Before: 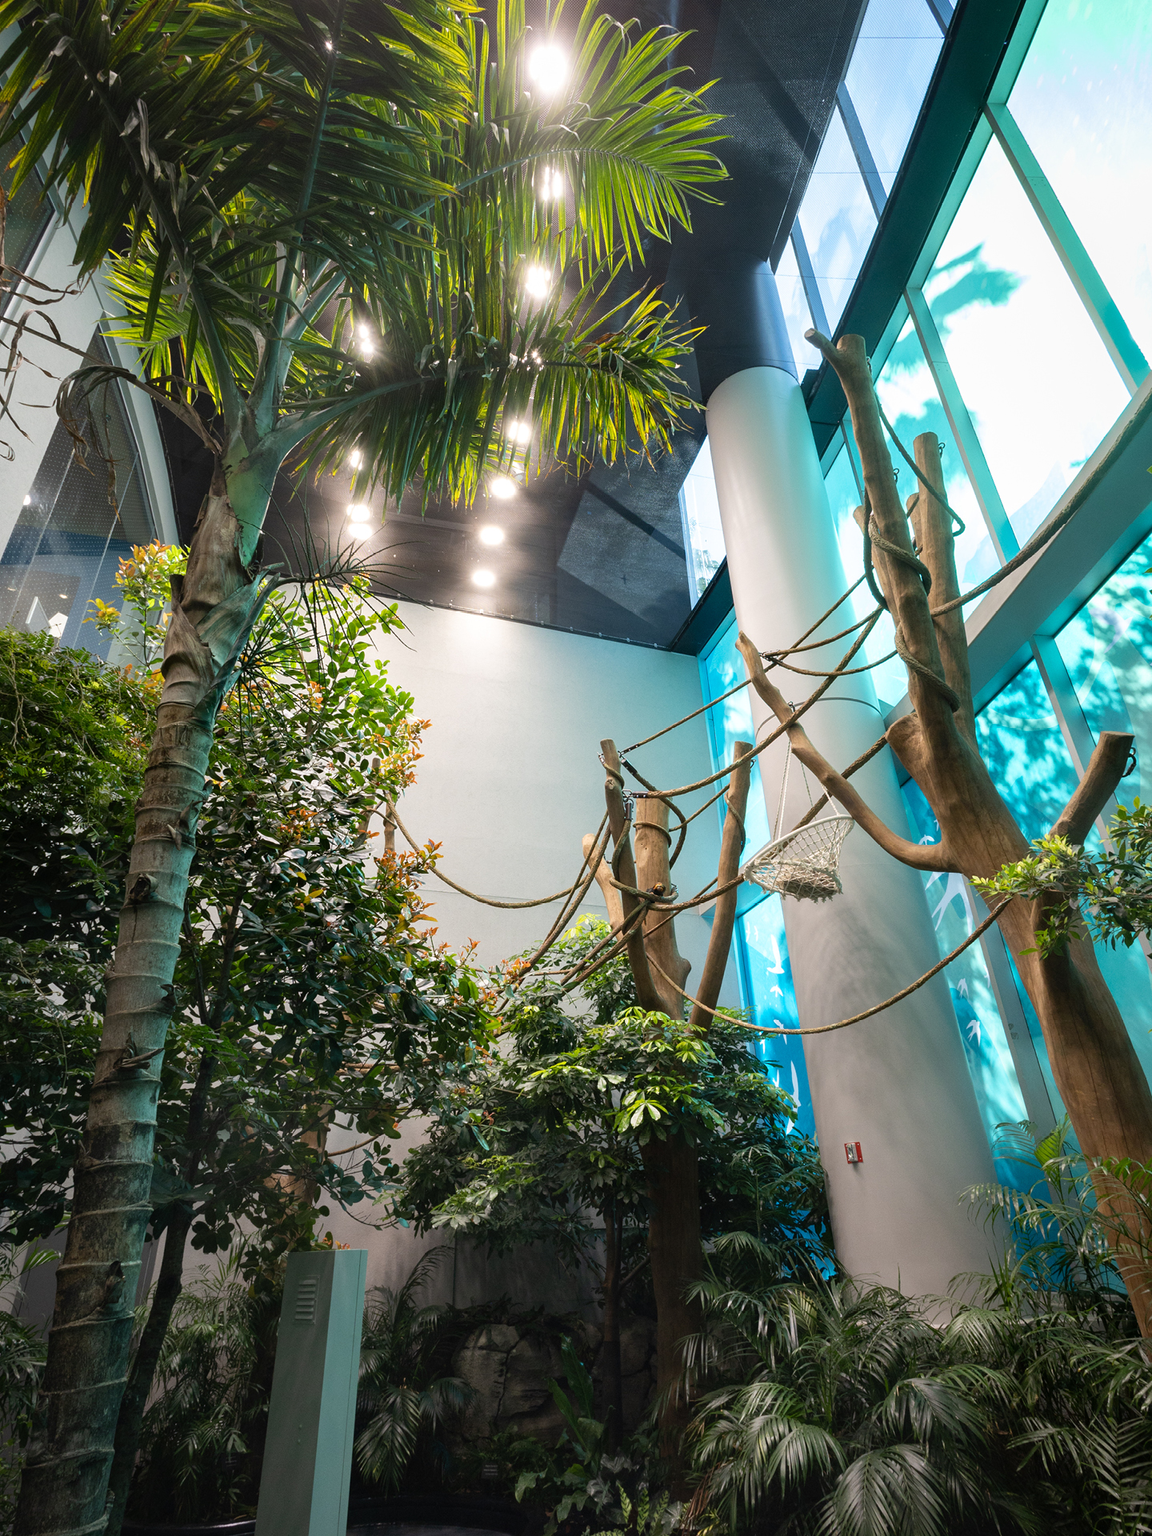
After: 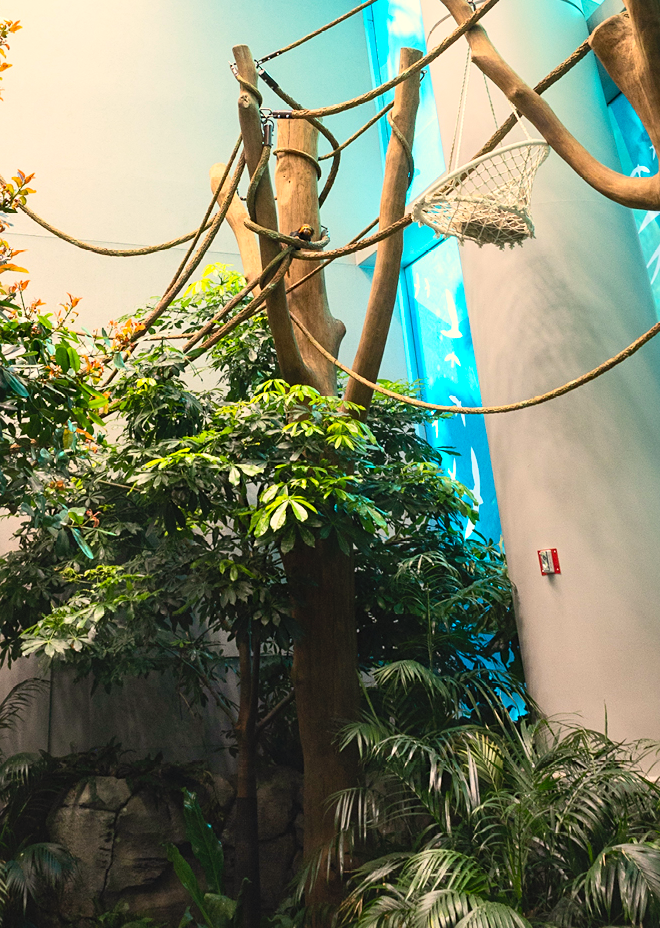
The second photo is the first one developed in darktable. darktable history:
crop: left 35.976%, top 45.819%, right 18.162%, bottom 5.807%
white balance: red 1.045, blue 0.932
contrast brightness saturation: contrast 0.24, brightness 0.26, saturation 0.39
sharpen: amount 0.2
